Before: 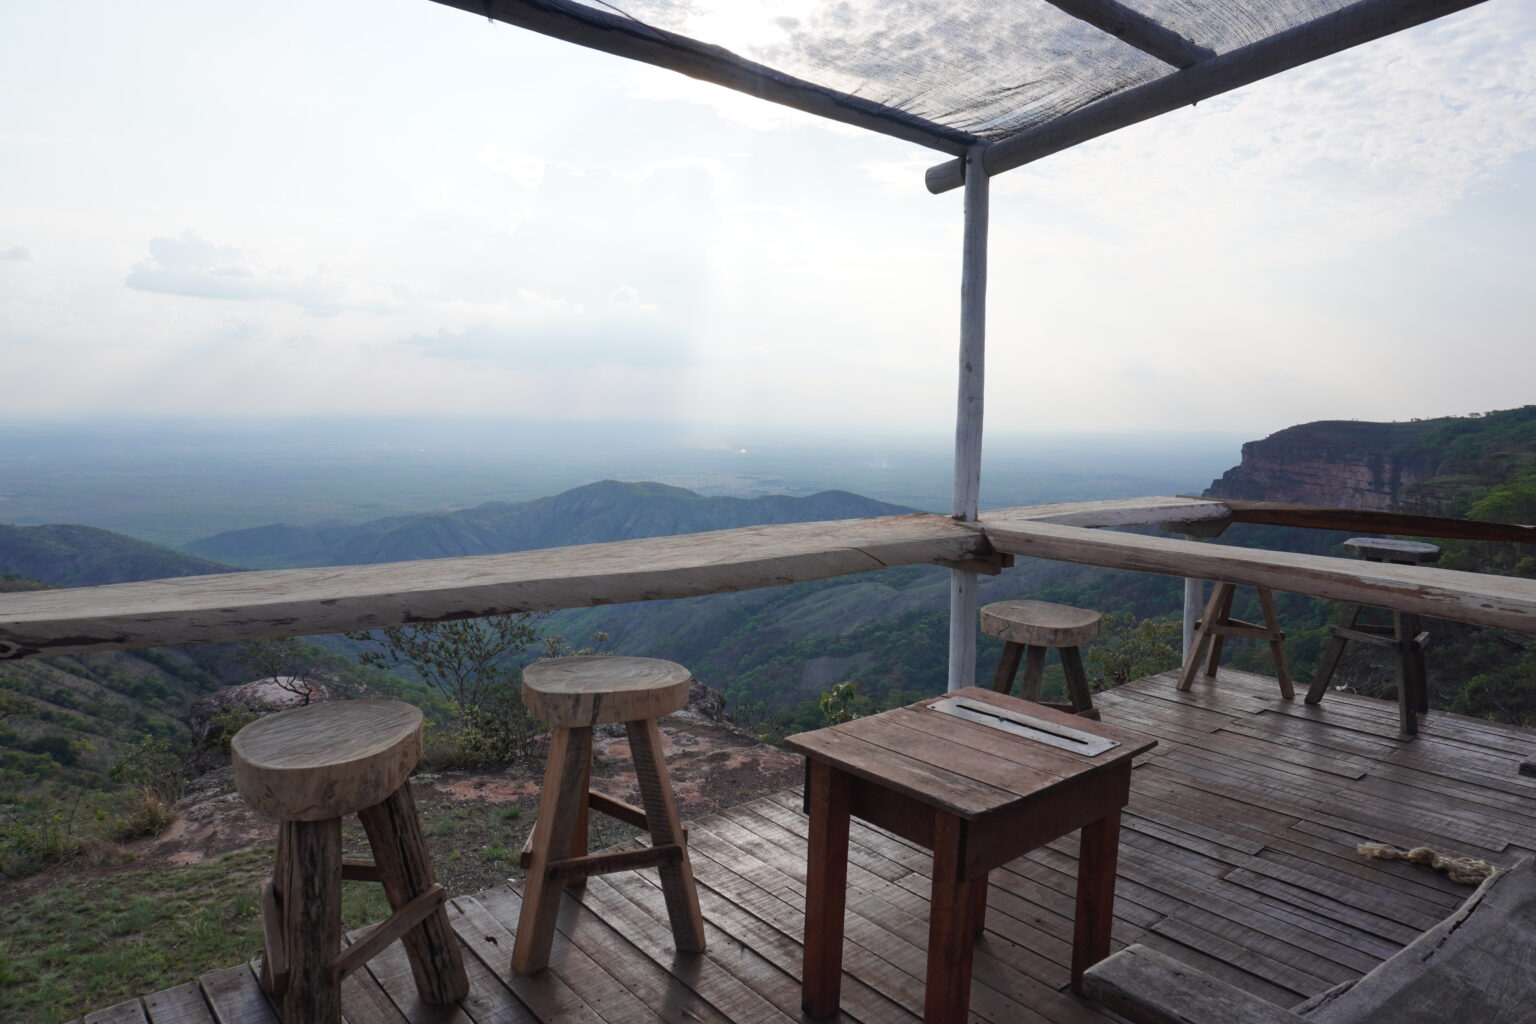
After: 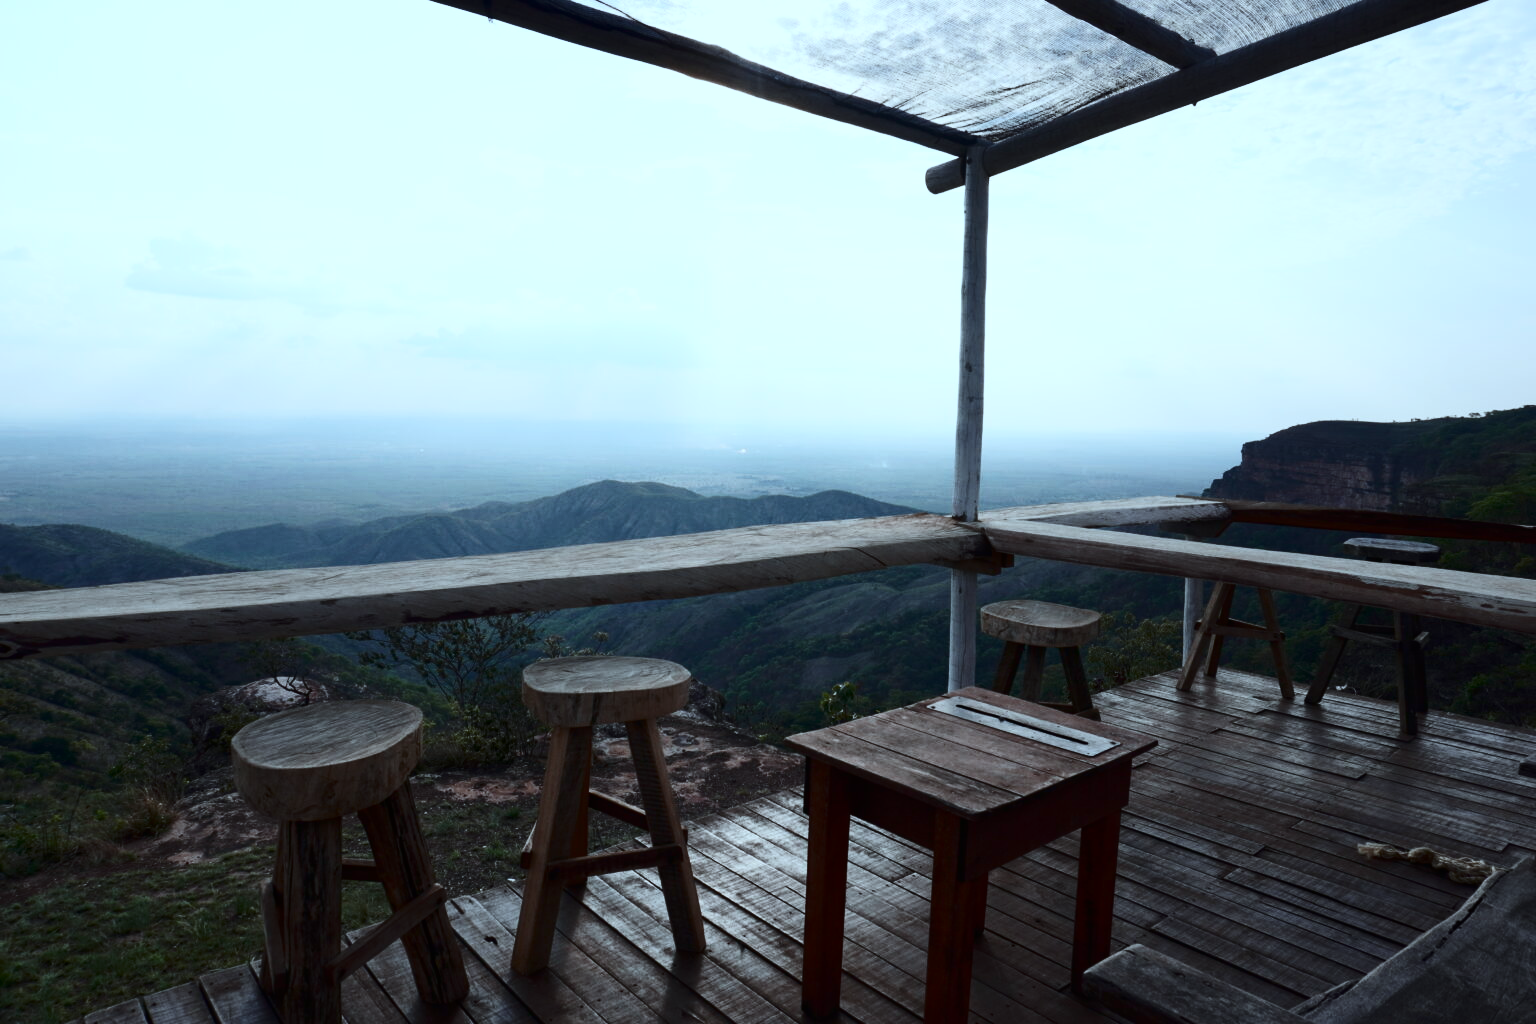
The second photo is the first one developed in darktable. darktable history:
color correction: highlights a* -12.64, highlights b* -18.1, saturation 0.7
contrast brightness saturation: contrast 0.32, brightness -0.08, saturation 0.17
